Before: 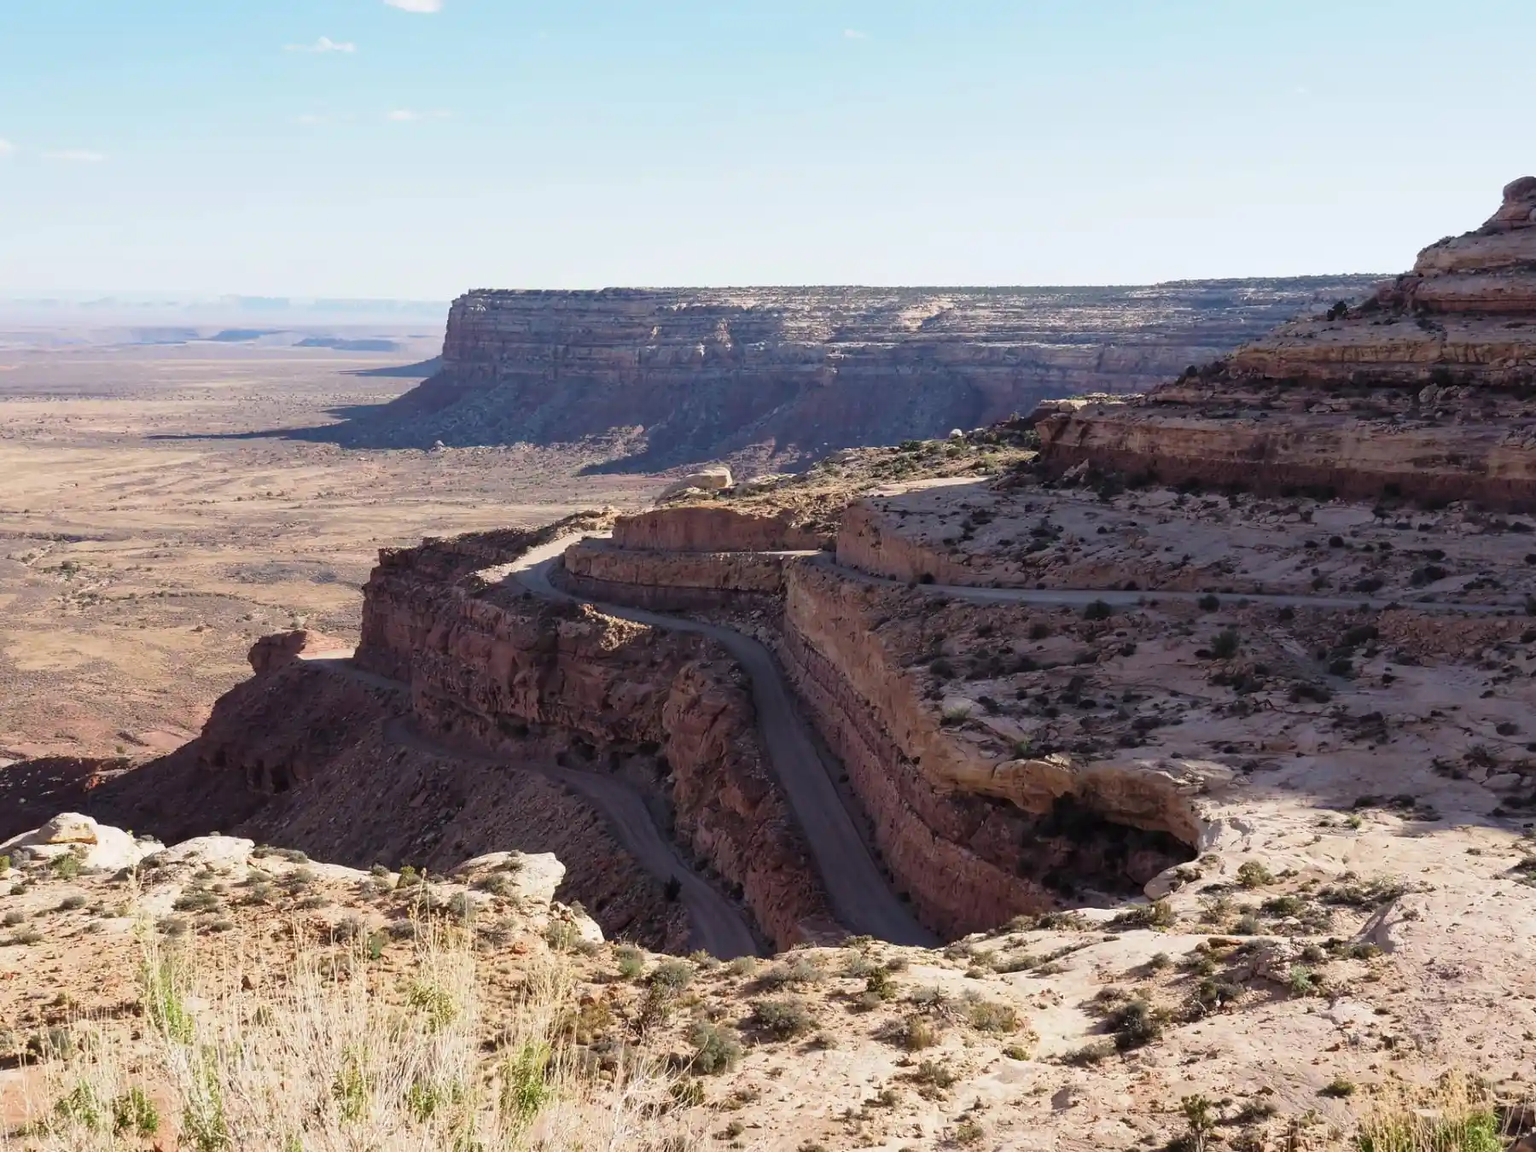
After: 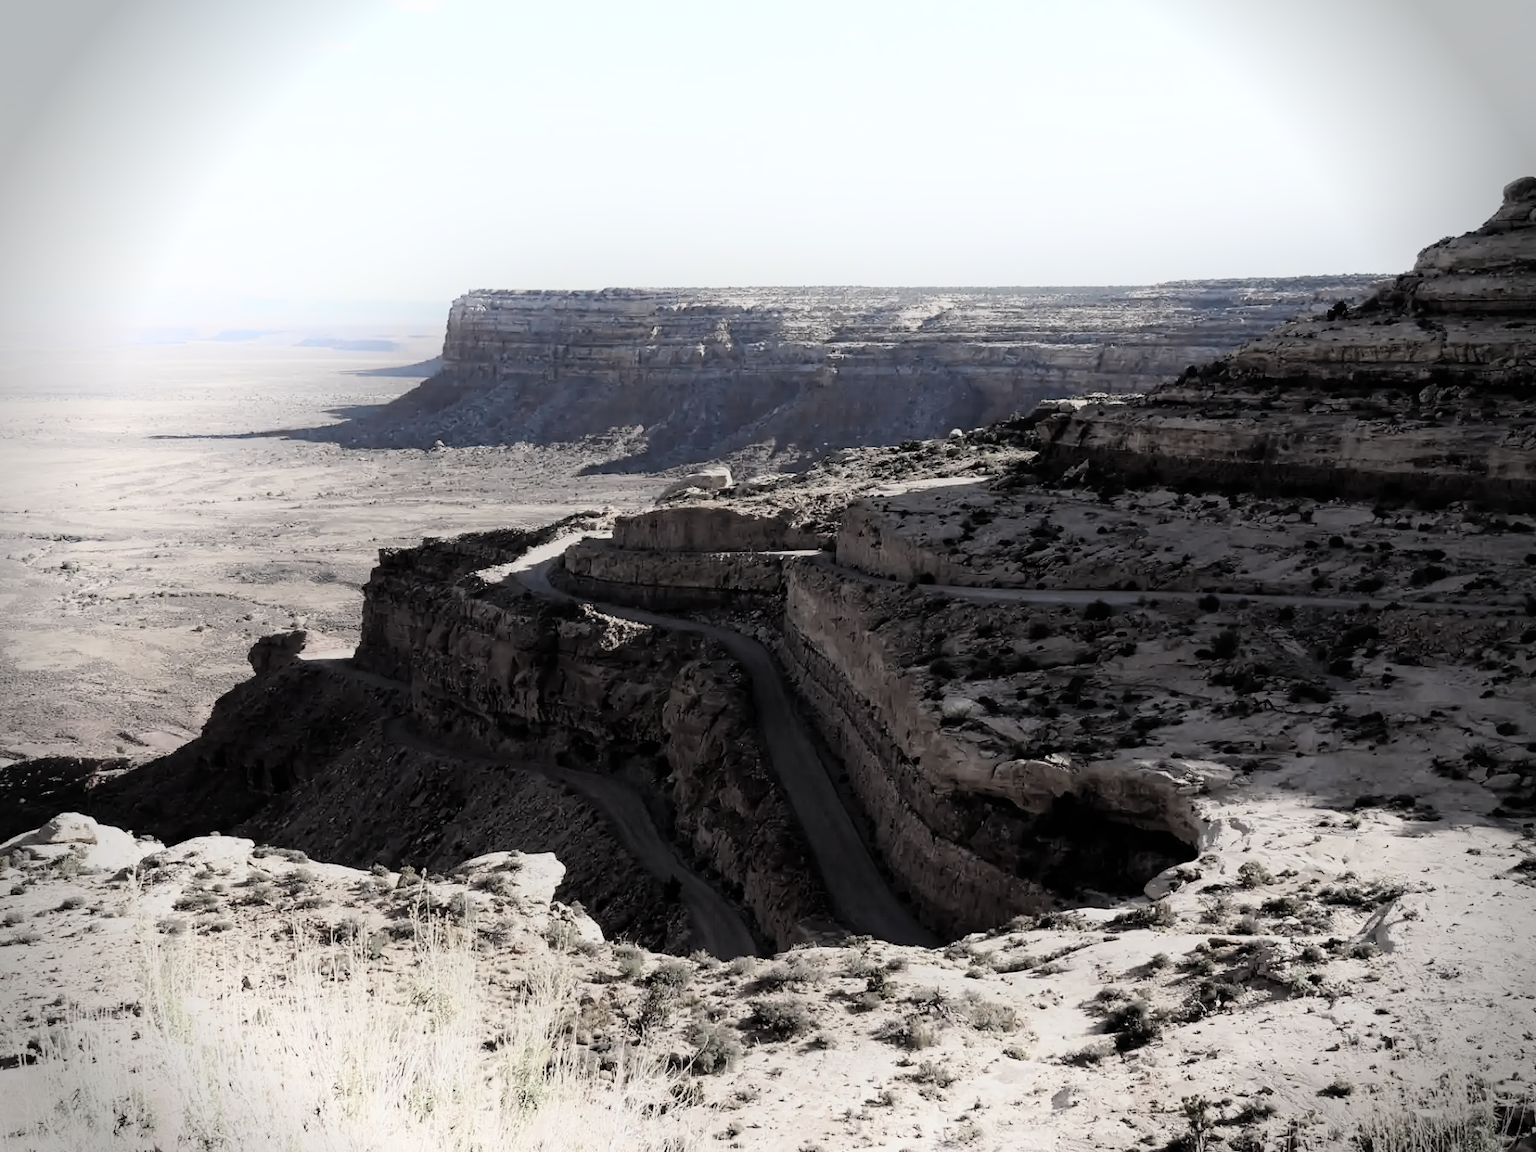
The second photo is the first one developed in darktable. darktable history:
filmic rgb: hardness 4.17, contrast 1.364, color science v6 (2022)
shadows and highlights: shadows -21.3, highlights 100, soften with gaussian
color balance rgb: global vibrance 0.5%
rgb curve: mode RGB, independent channels
vignetting: fall-off start 88.03%, fall-off radius 24.9%
color zones: curves: ch1 [(0.238, 0.163) (0.476, 0.2) (0.733, 0.322) (0.848, 0.134)]
